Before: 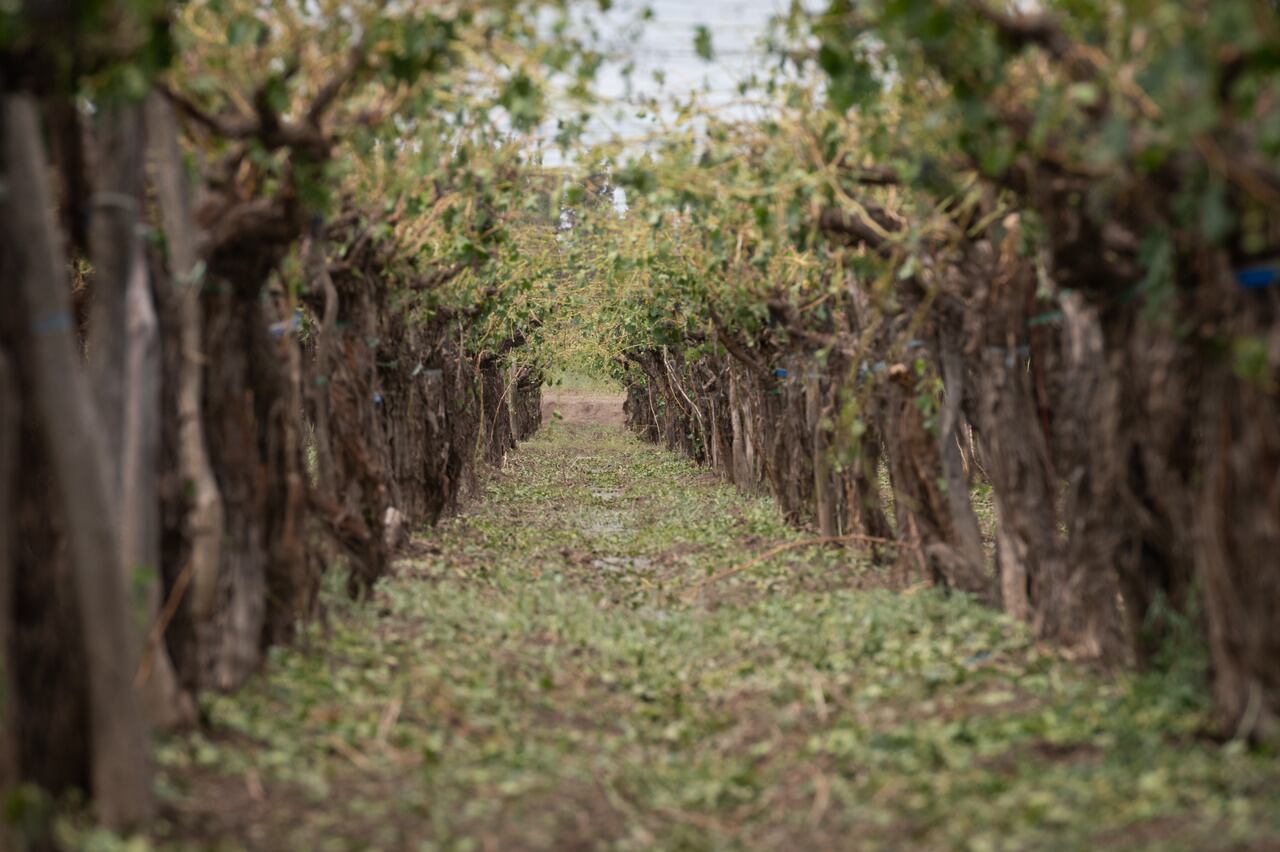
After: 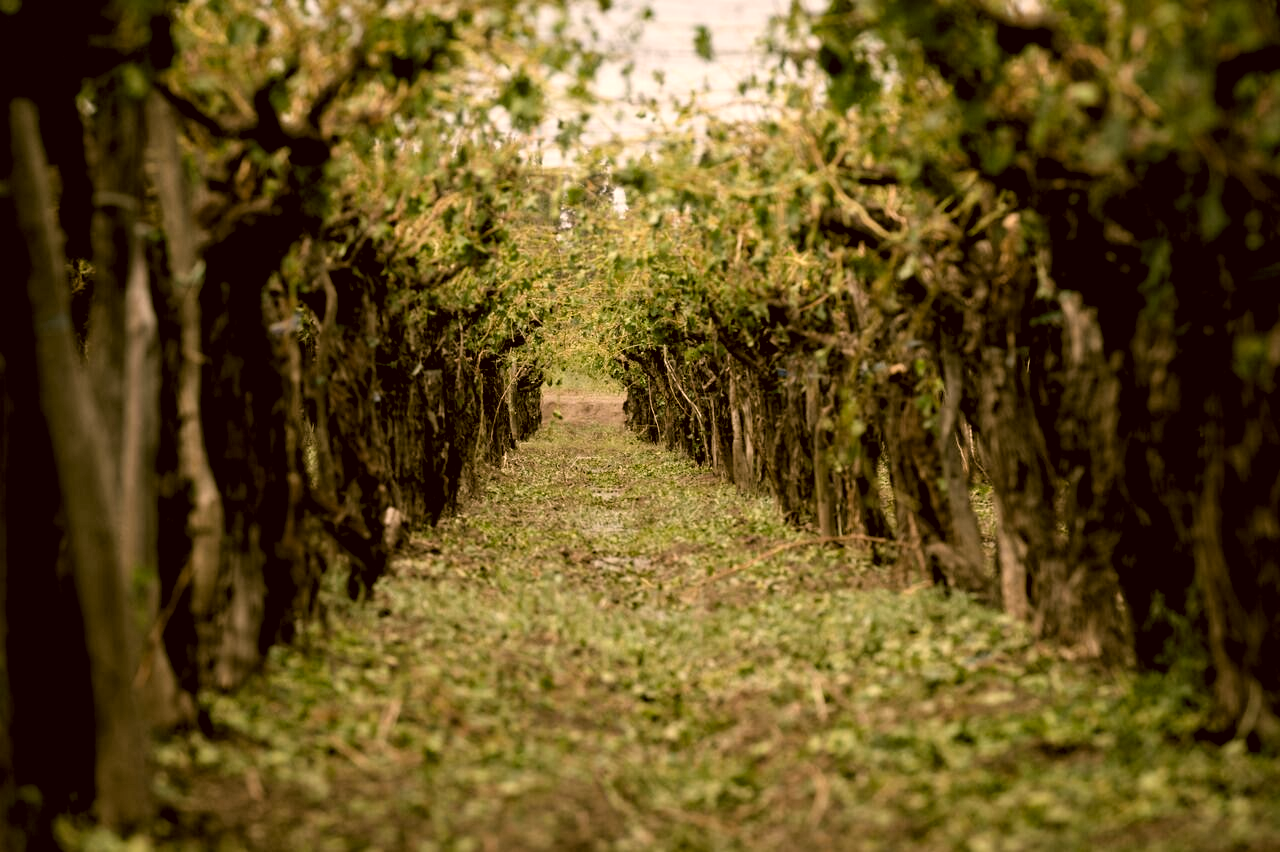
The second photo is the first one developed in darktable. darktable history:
levels: levels [0.062, 0.494, 0.925]
color correction: highlights a* 8.3, highlights b* 15.58, shadows a* -0.588, shadows b* 26.22
filmic rgb: black relative exposure -4.9 EV, white relative exposure 2.83 EV, hardness 3.7
